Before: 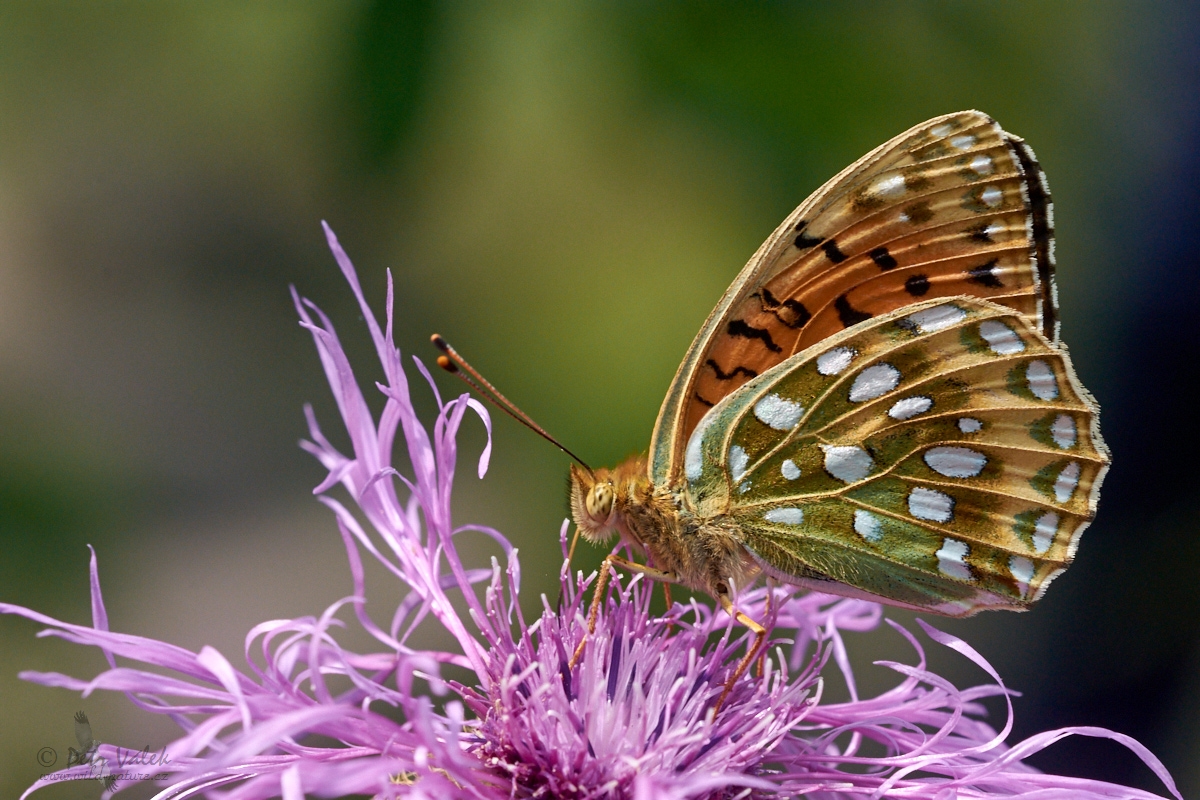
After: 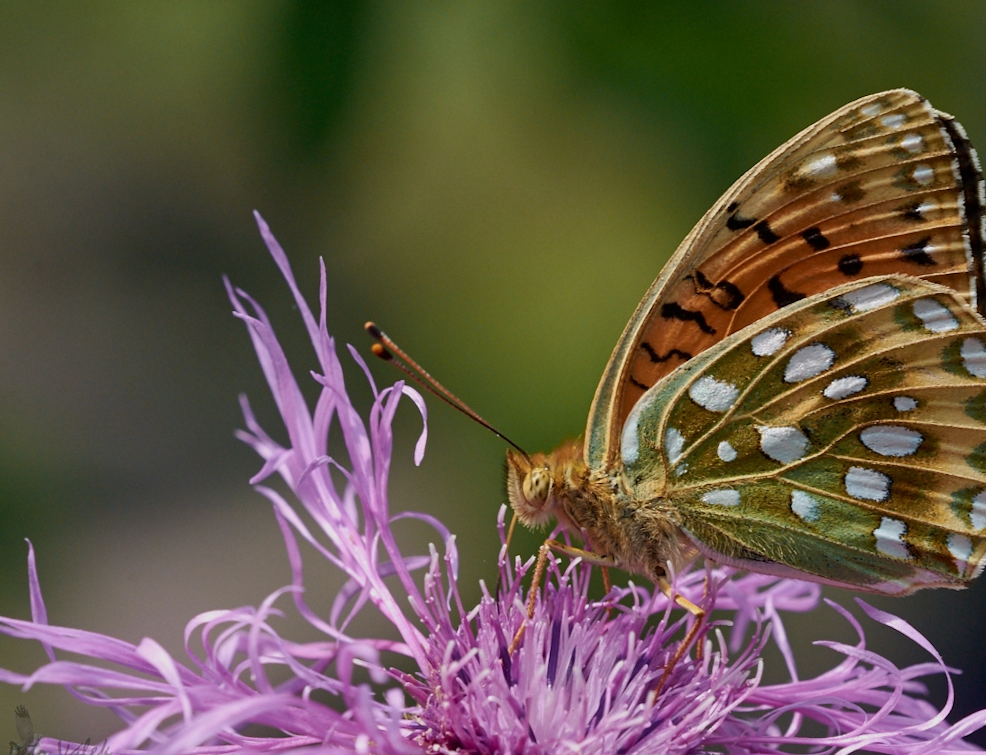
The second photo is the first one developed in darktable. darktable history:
crop and rotate: angle 1°, left 4.281%, top 0.642%, right 11.383%, bottom 2.486%
exposure: exposure -0.36 EV, compensate highlight preservation false
